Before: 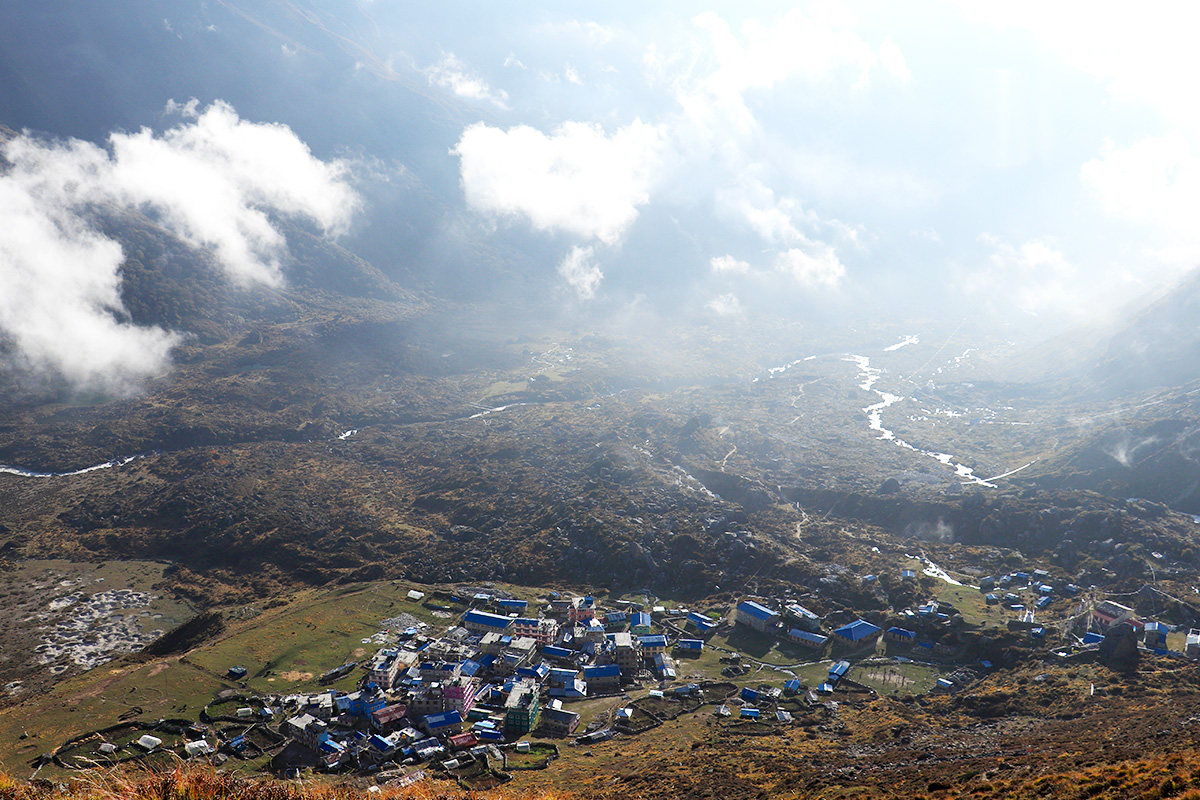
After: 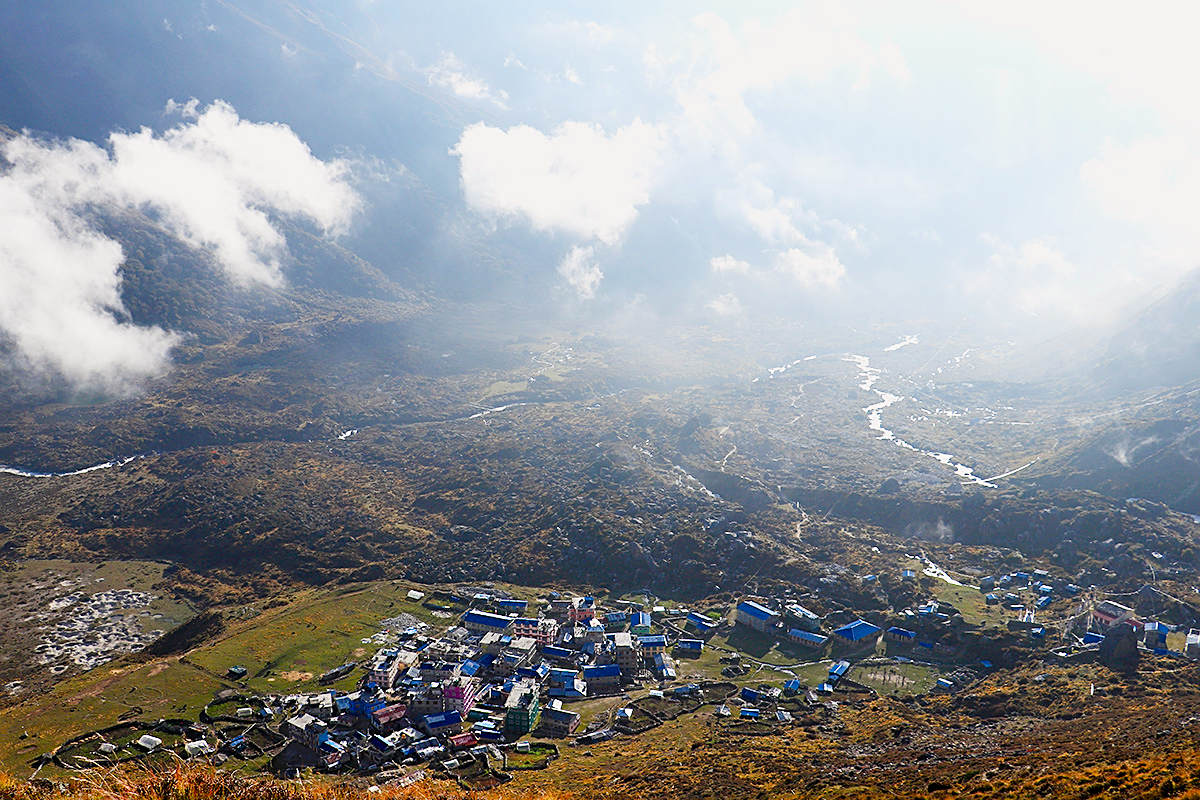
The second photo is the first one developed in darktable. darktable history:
tone curve: curves: ch0 [(0, 0) (0.822, 0.825) (0.994, 0.955)]; ch1 [(0, 0) (0.226, 0.261) (0.383, 0.397) (0.46, 0.46) (0.498, 0.501) (0.524, 0.543) (0.578, 0.575) (1, 1)]; ch2 [(0, 0) (0.438, 0.456) (0.5, 0.495) (0.547, 0.515) (0.597, 0.58) (0.629, 0.603) (1, 1)]
sharpen: on, module defaults
color balance rgb: highlights gain › luminance 0.743%, highlights gain › chroma 0.342%, highlights gain › hue 43.09°, perceptual saturation grading › global saturation 44.467%, perceptual saturation grading › highlights -50.287%, perceptual saturation grading › shadows 30.417%
